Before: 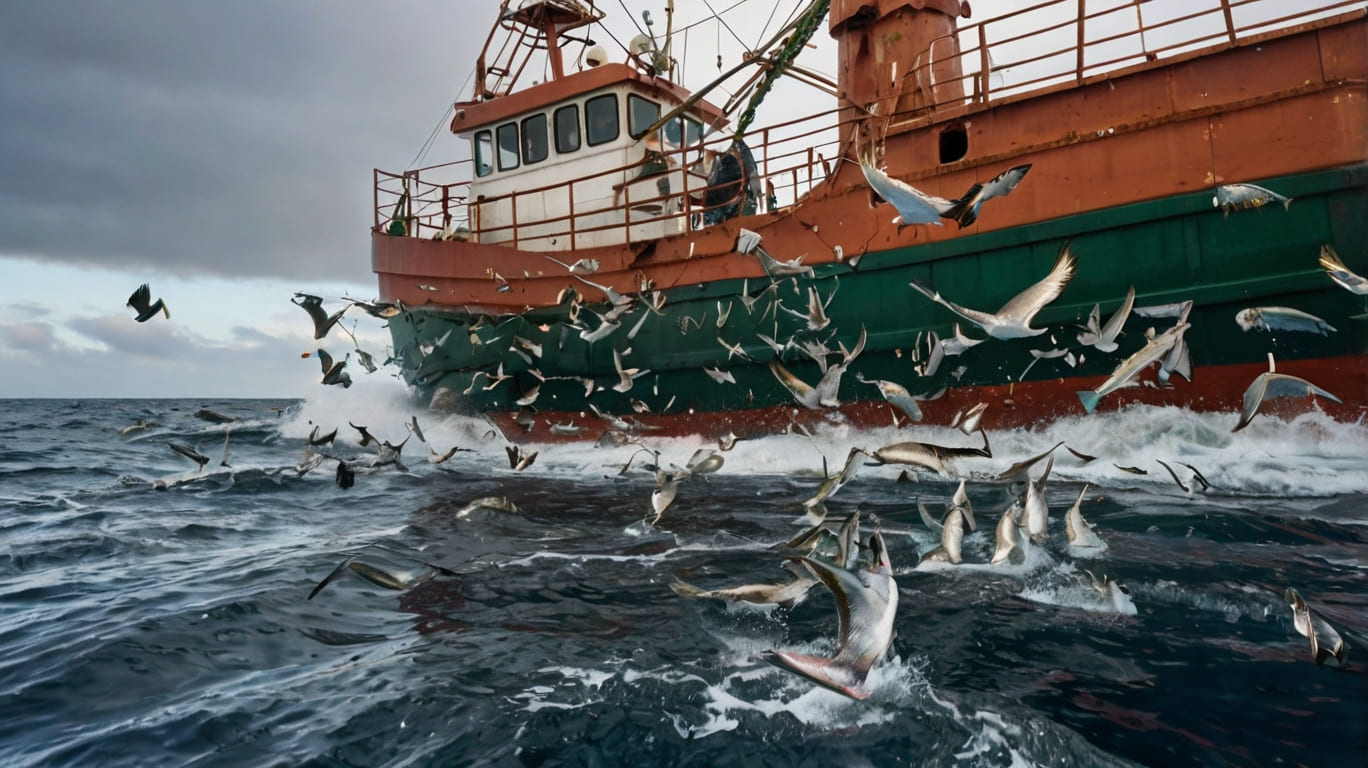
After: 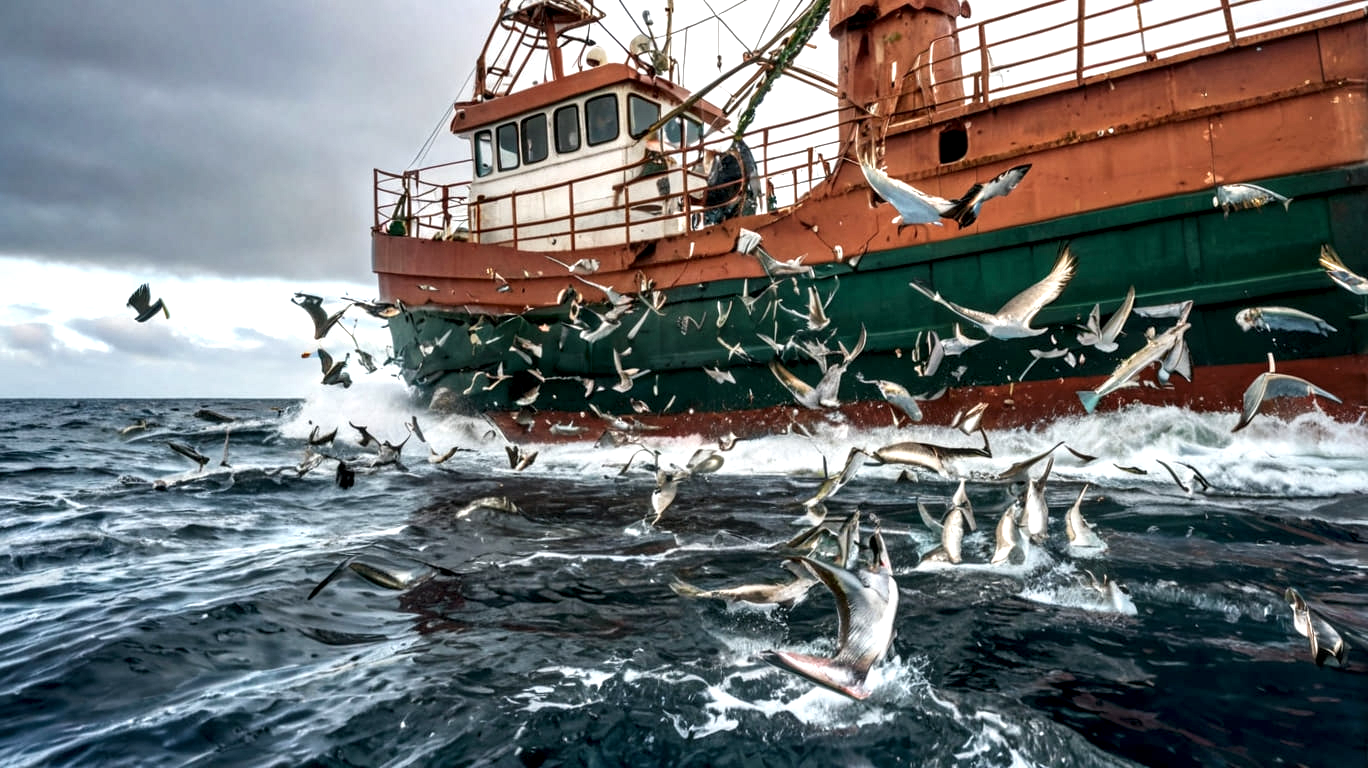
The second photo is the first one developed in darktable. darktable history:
local contrast: highlights 60%, shadows 60%, detail 160%
exposure: black level correction 0, exposure 0.5 EV, compensate exposure bias true, compensate highlight preservation false
